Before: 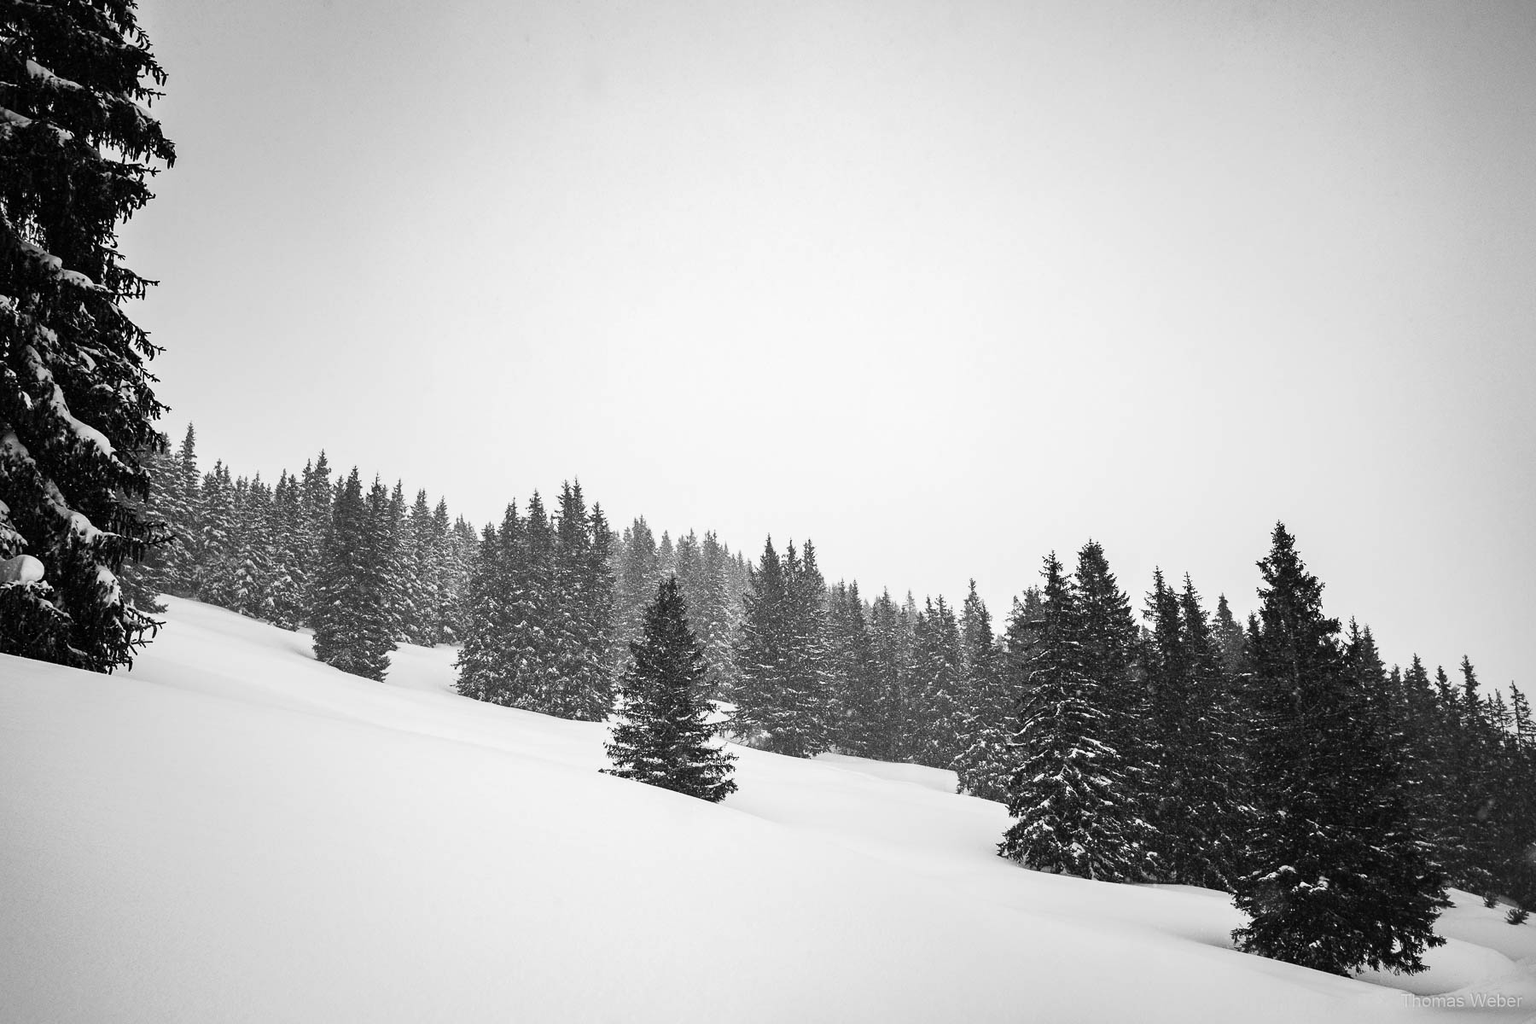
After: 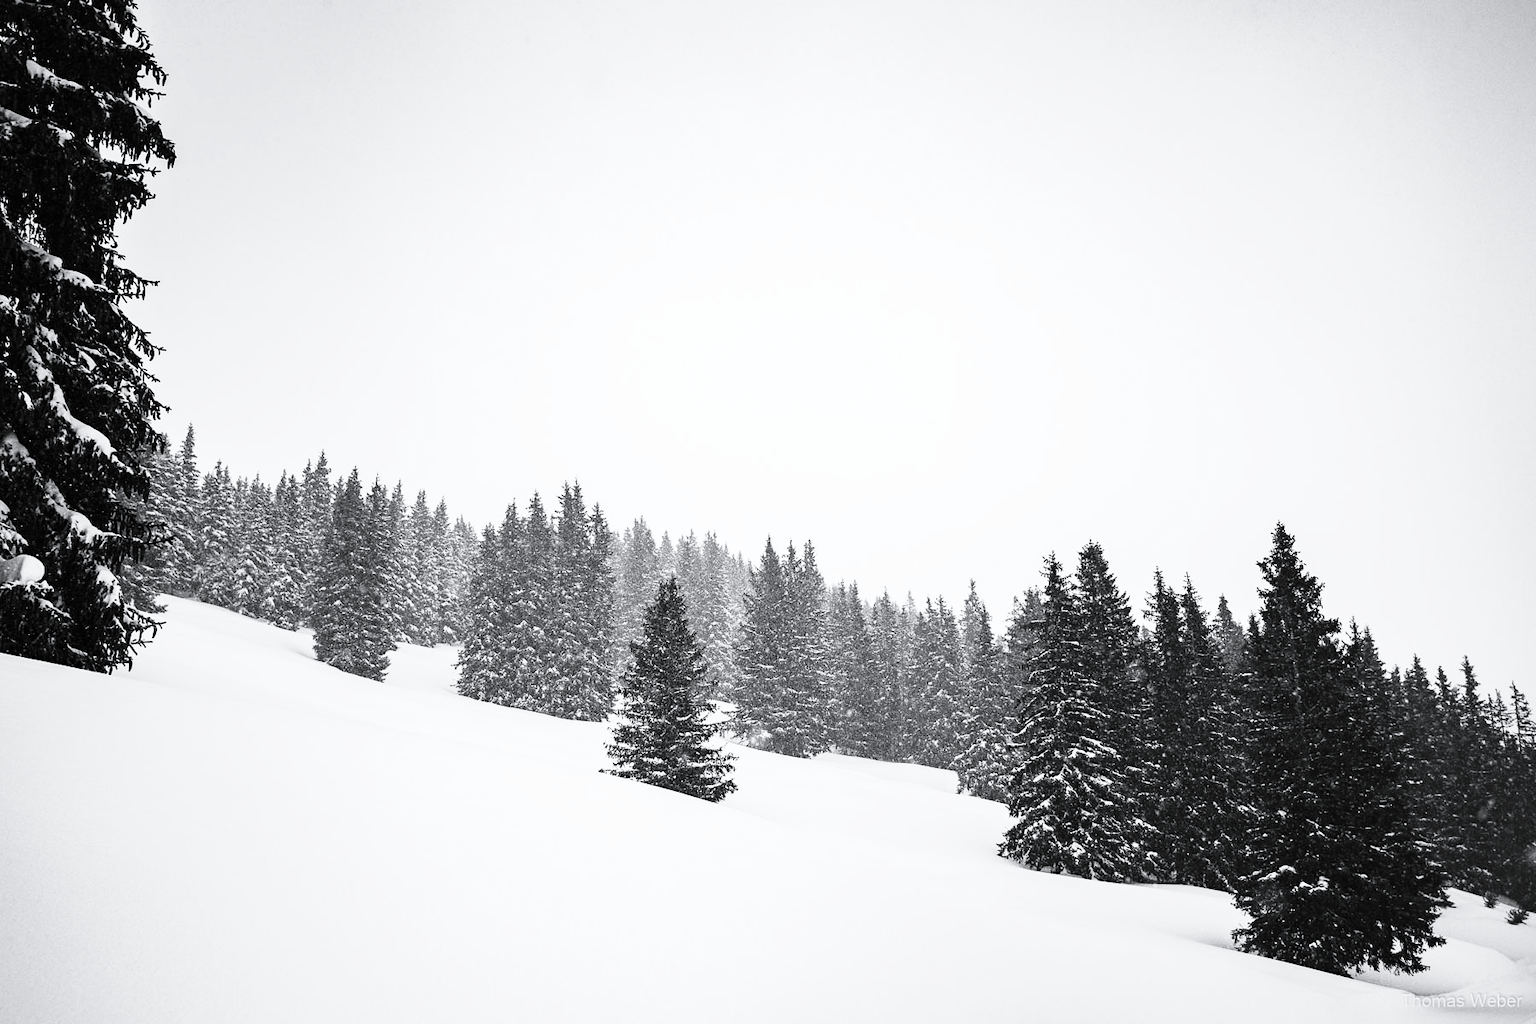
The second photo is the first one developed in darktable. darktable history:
base curve: curves: ch0 [(0, 0) (0.028, 0.03) (0.121, 0.232) (0.46, 0.748) (0.859, 0.968) (1, 1)], preserve colors none
white balance: red 0.988, blue 1.017
color contrast: green-magenta contrast 0.8, blue-yellow contrast 1.1, unbound 0
